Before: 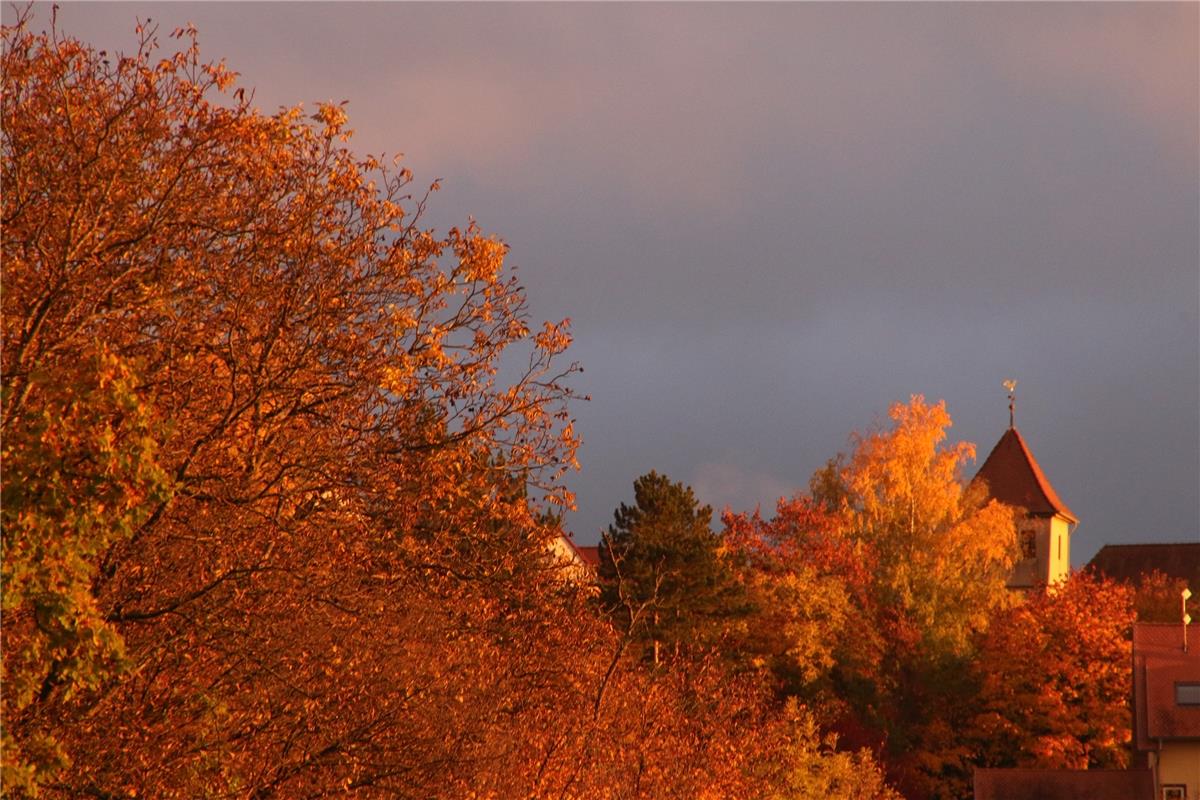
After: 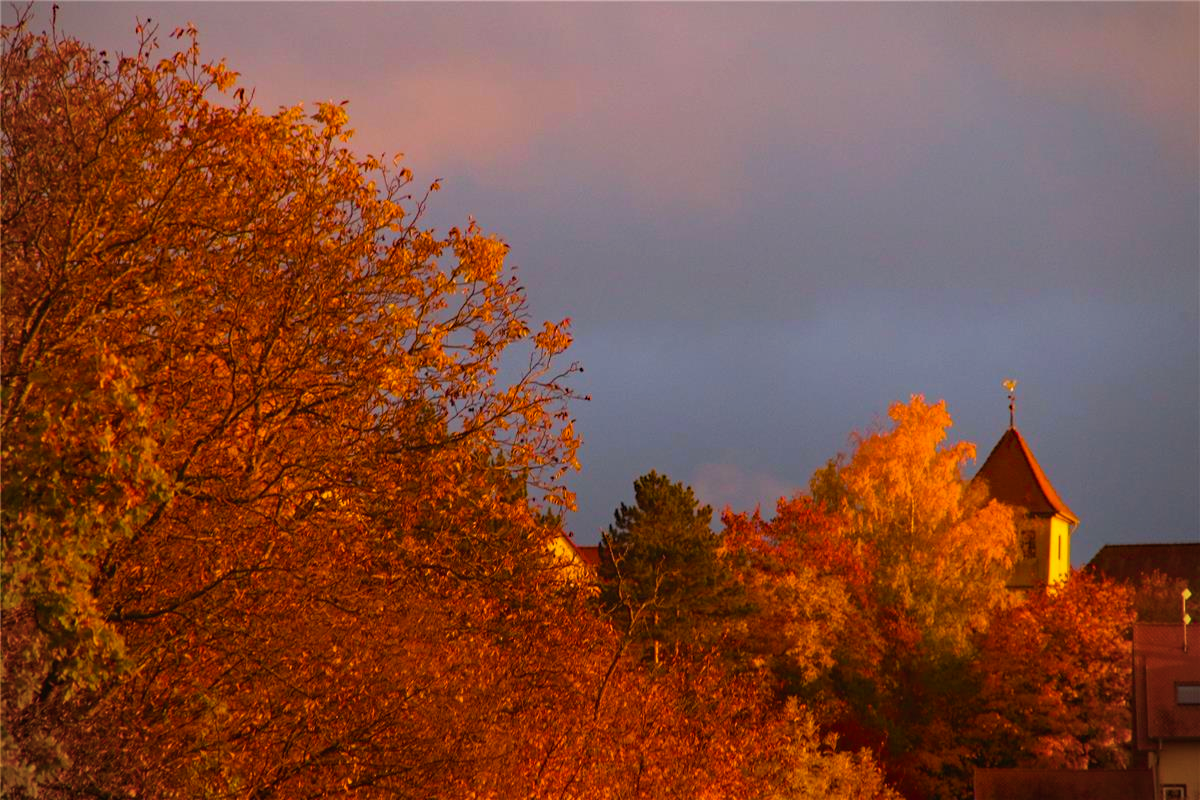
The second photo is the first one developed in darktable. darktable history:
local contrast: mode bilateral grid, contrast 99, coarseness 100, detail 90%, midtone range 0.2
vignetting: brightness -0.412, saturation -0.302
haze removal: compatibility mode true, adaptive false
color balance rgb: shadows lift › chroma 1.72%, shadows lift › hue 263.91°, linear chroma grading › global chroma 15.016%, perceptual saturation grading › global saturation 38.811%
